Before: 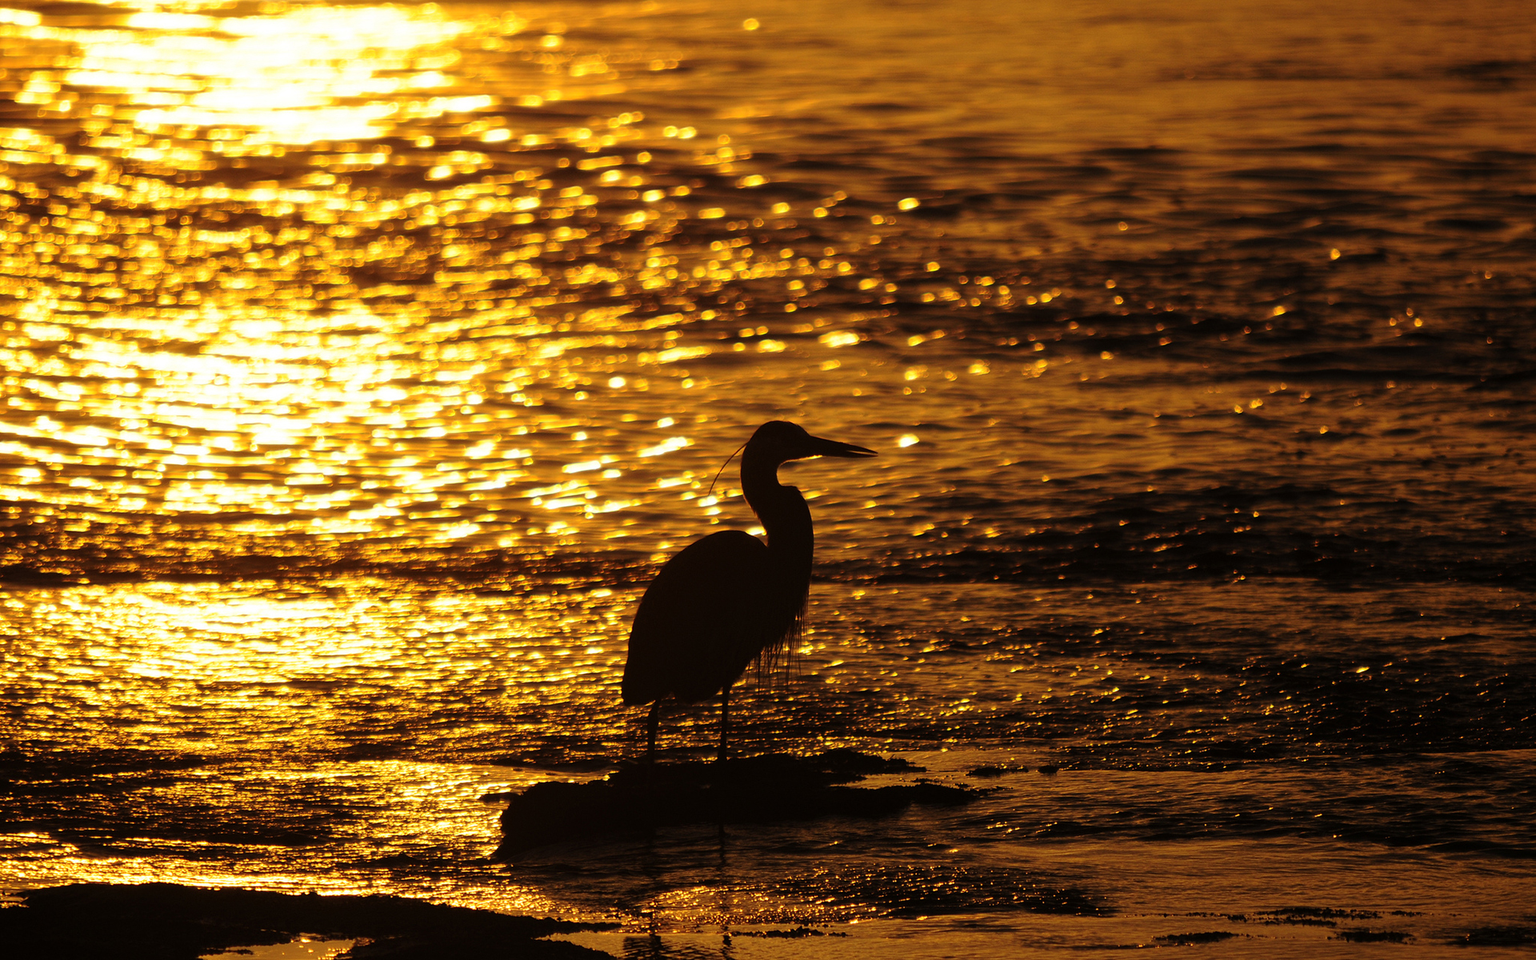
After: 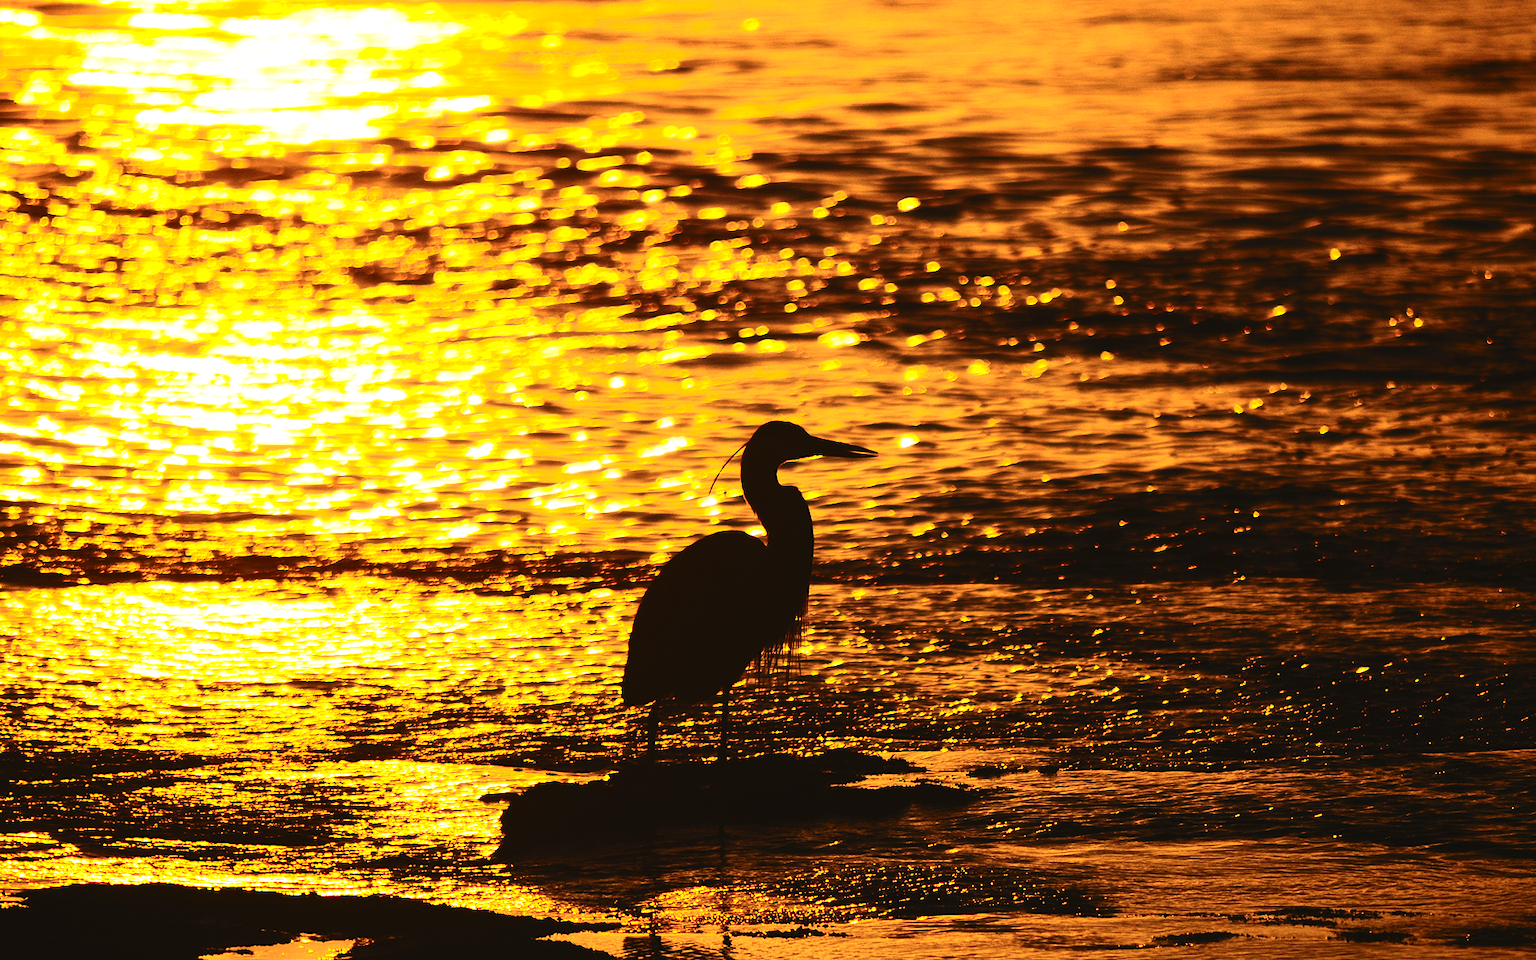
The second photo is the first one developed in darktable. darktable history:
tone equalizer: edges refinement/feathering 500, mask exposure compensation -1.57 EV, preserve details no
exposure: black level correction -0.006, exposure 1 EV, compensate highlight preservation false
contrast brightness saturation: contrast 0.414, brightness 0.042, saturation 0.253
